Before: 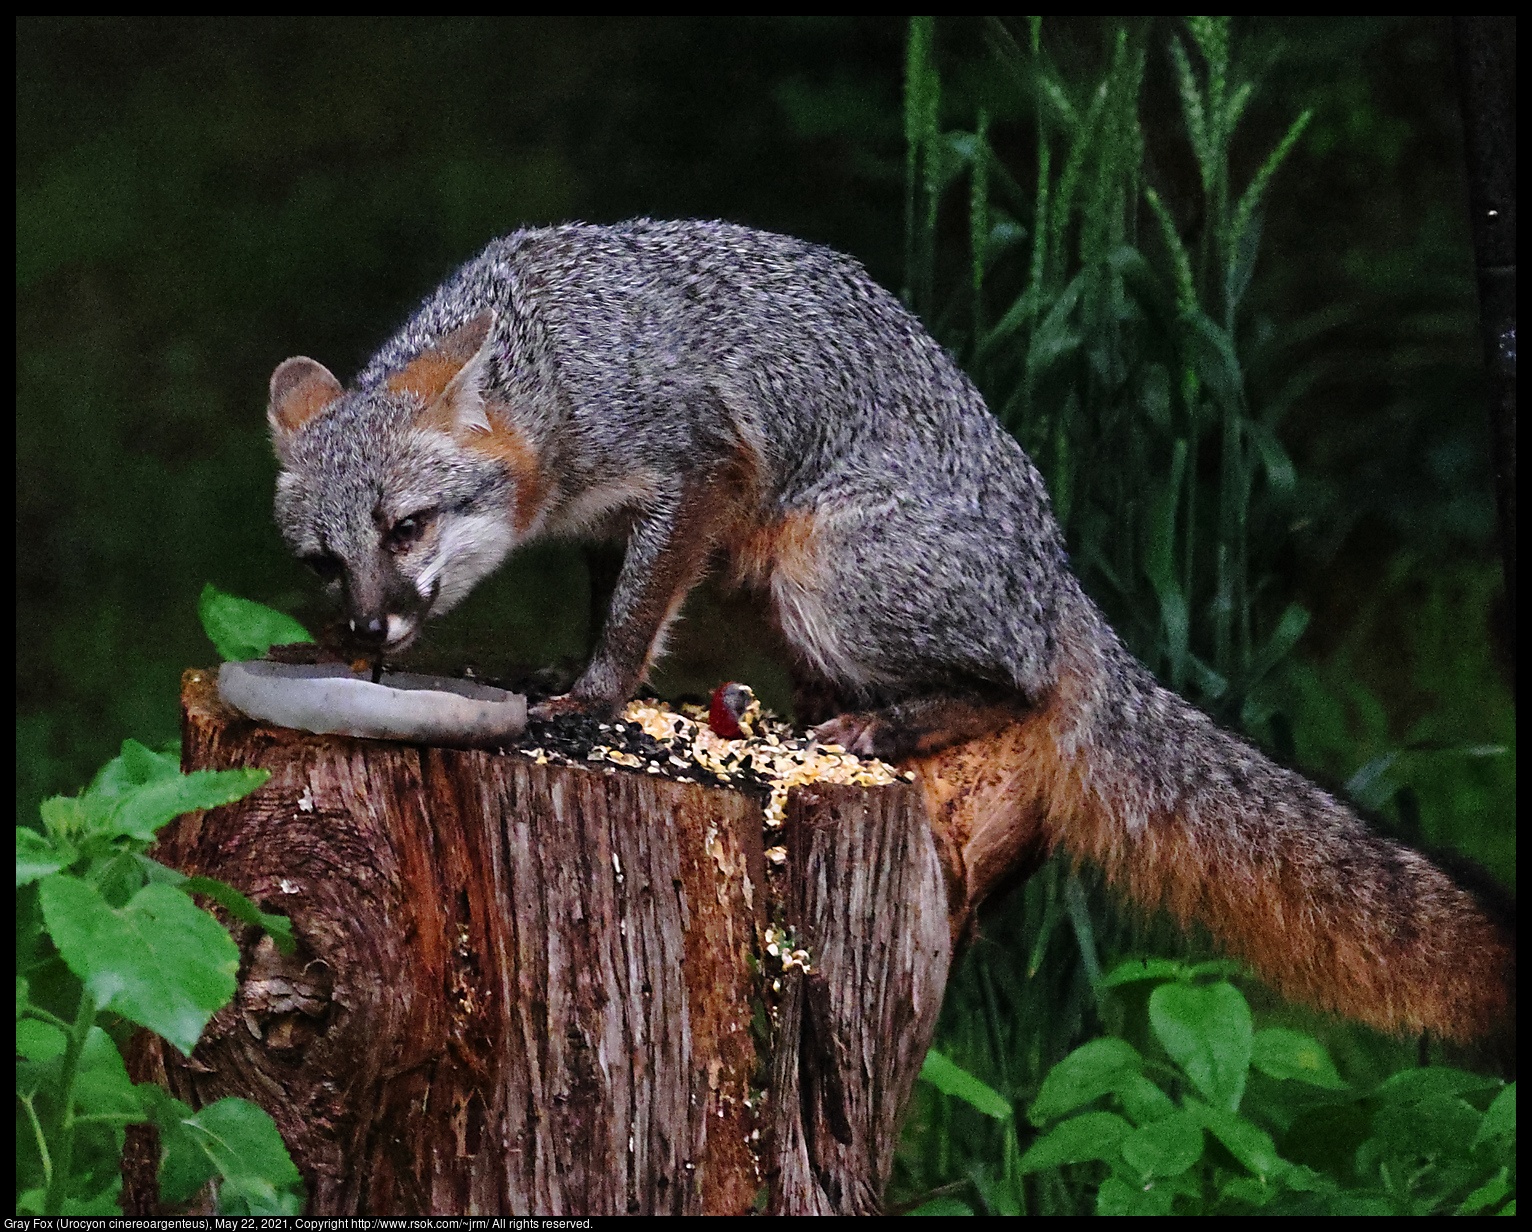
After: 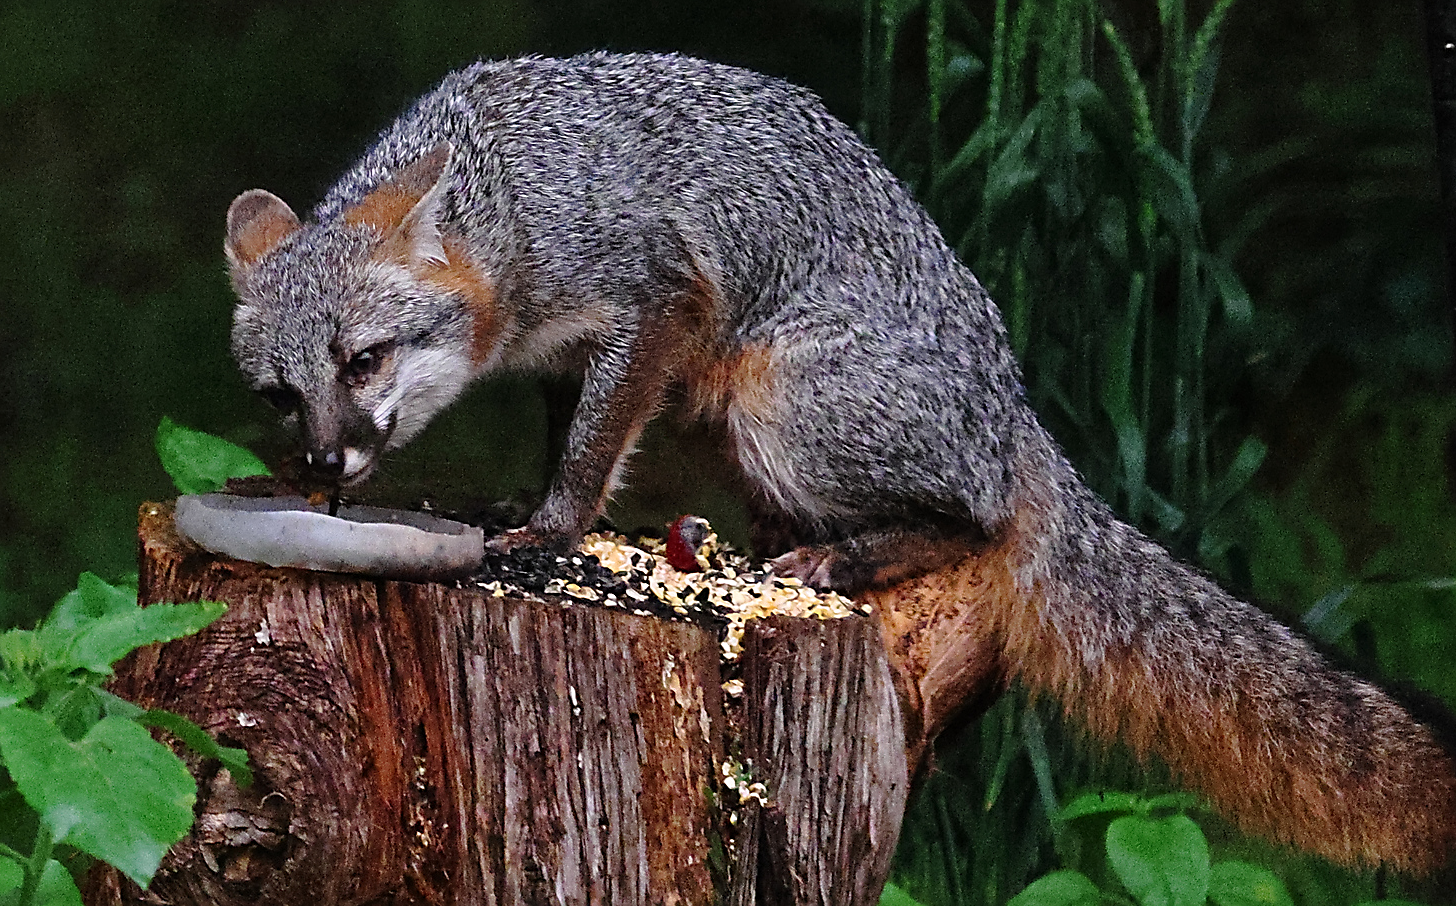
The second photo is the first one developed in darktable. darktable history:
crop and rotate: left 2.871%, top 13.582%, right 2.042%, bottom 12.809%
tone equalizer: smoothing diameter 24.85%, edges refinement/feathering 11.24, preserve details guided filter
sharpen: amount 0.493
